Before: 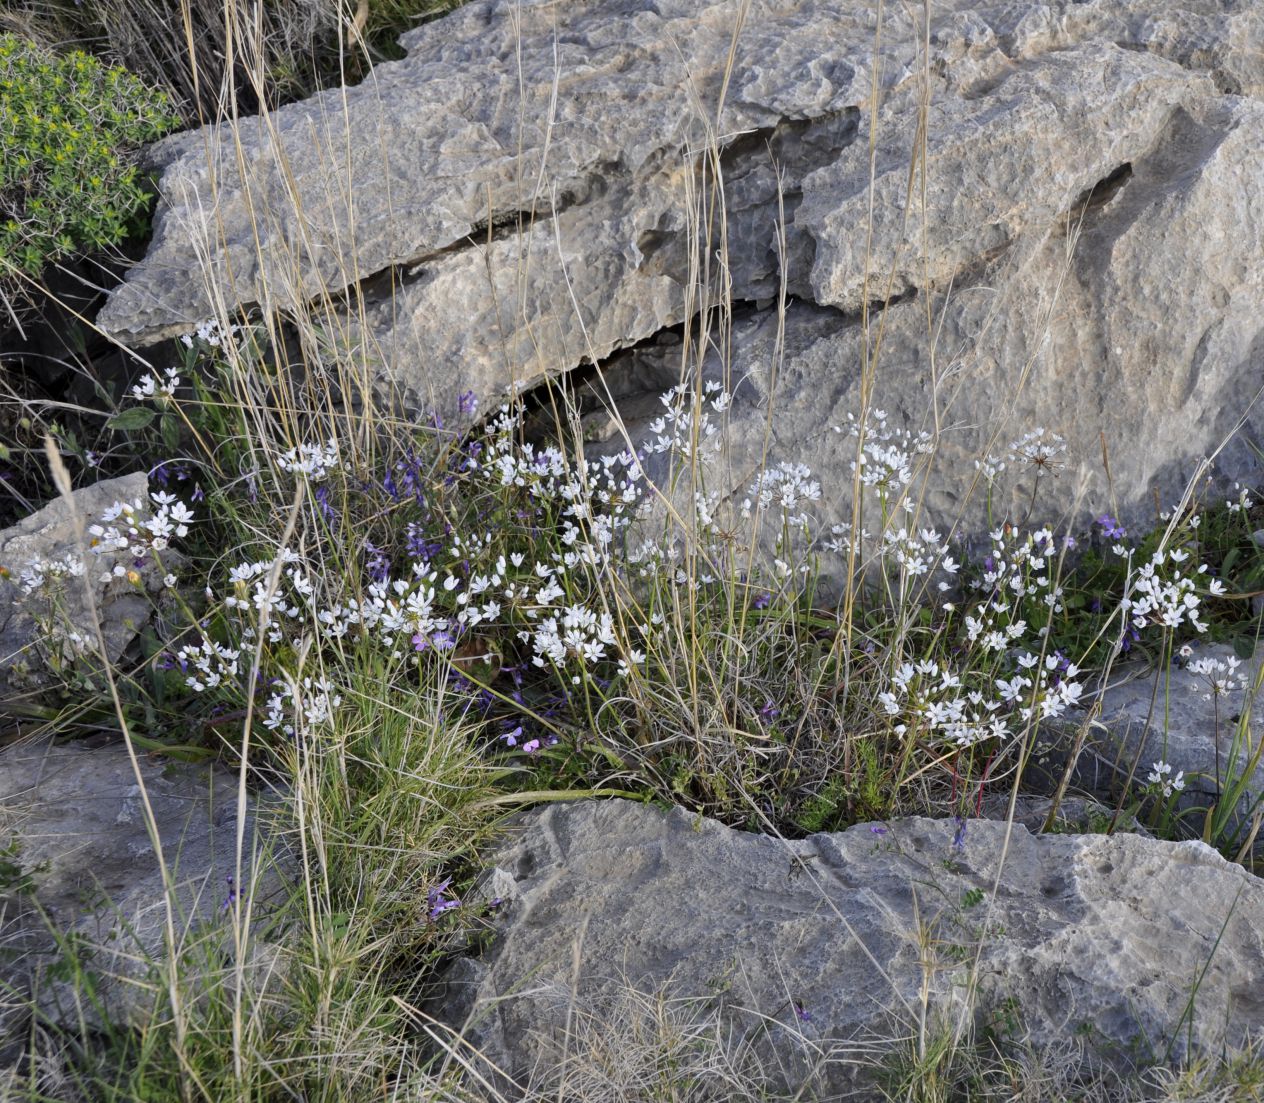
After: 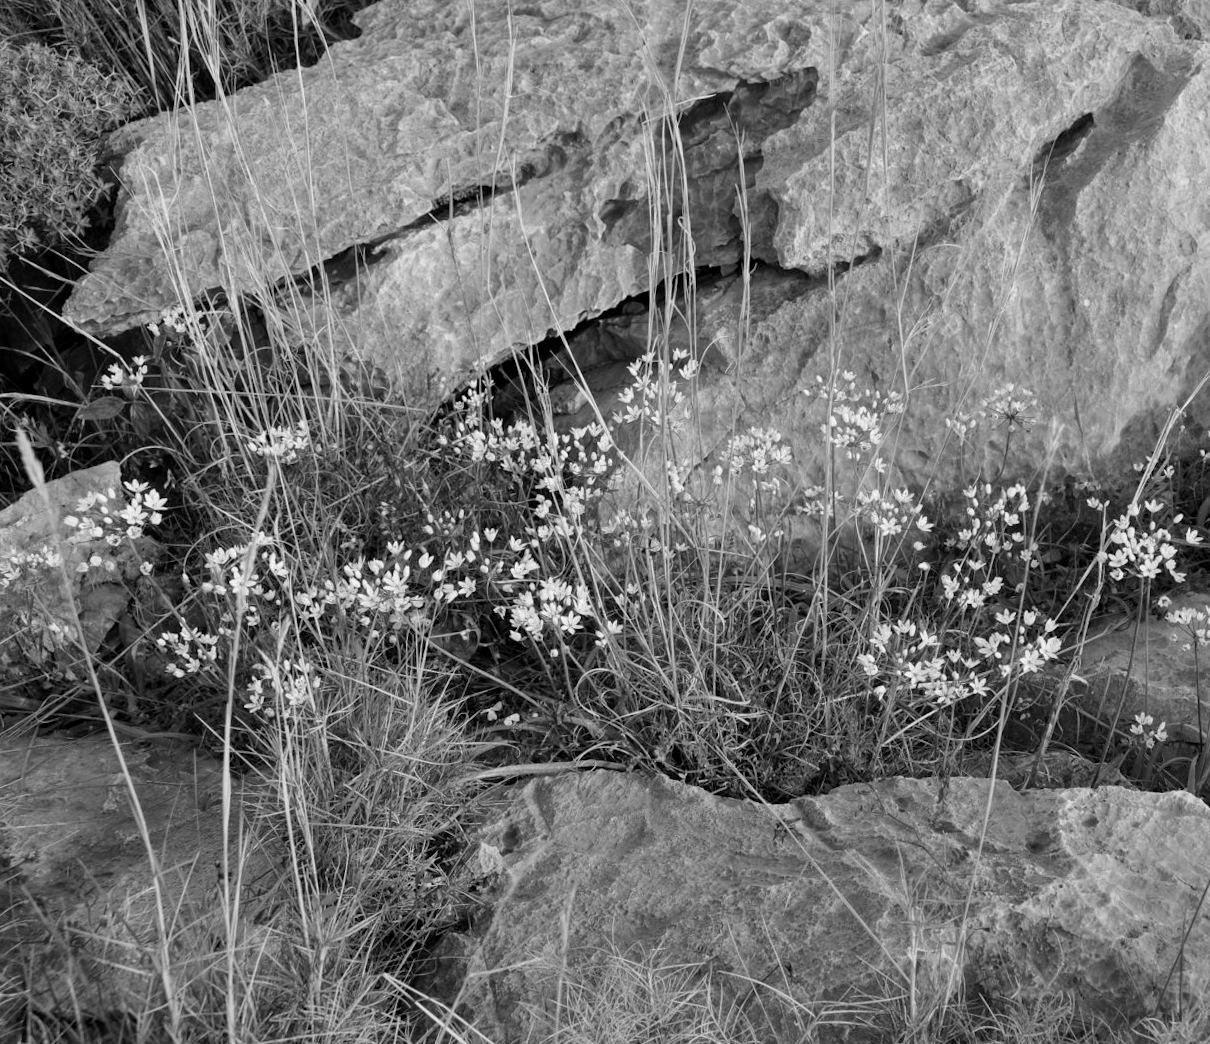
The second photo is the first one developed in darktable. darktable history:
color balance rgb: perceptual saturation grading › global saturation 20%, global vibrance 20%
rotate and perspective: rotation -2.12°, lens shift (vertical) 0.009, lens shift (horizontal) -0.008, automatic cropping original format, crop left 0.036, crop right 0.964, crop top 0.05, crop bottom 0.959
monochrome: a 16.01, b -2.65, highlights 0.52
